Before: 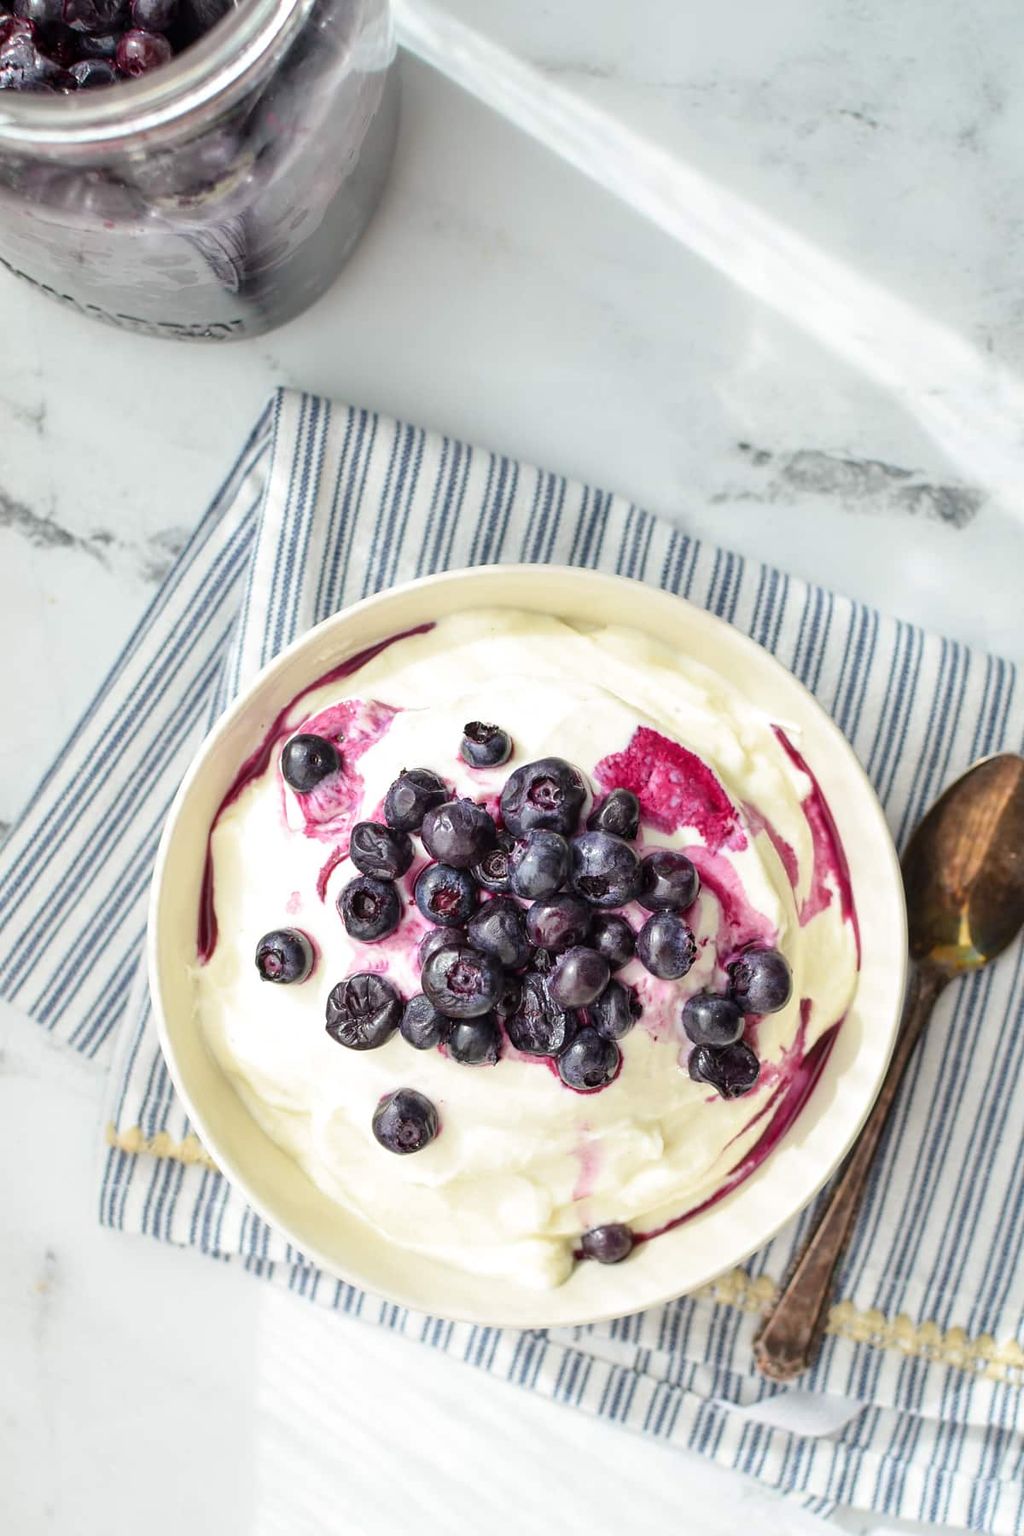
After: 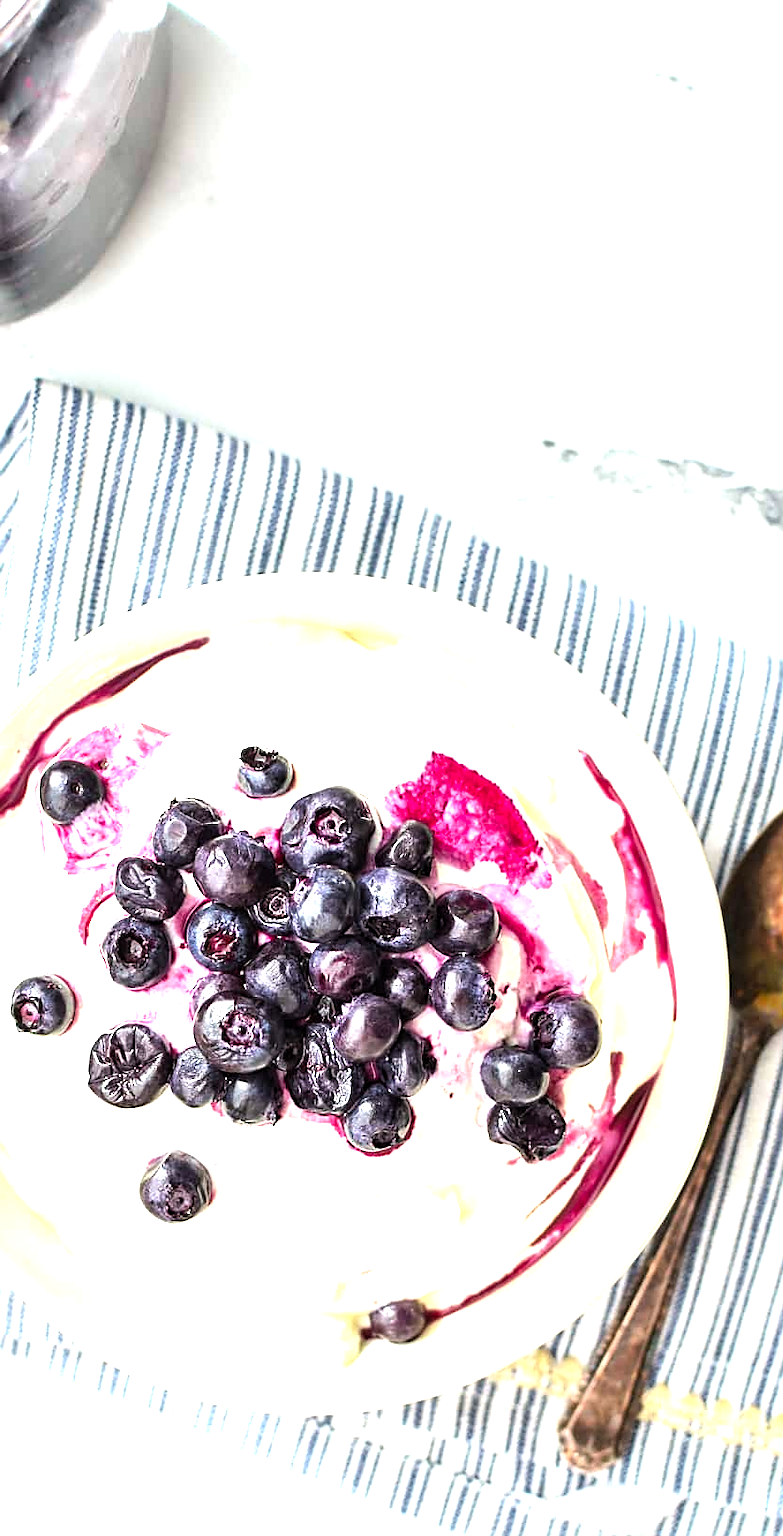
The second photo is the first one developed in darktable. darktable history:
color contrast: green-magenta contrast 1.1, blue-yellow contrast 1.1, unbound 0
exposure: black level correction 0, compensate exposure bias true, compensate highlight preservation false
levels: levels [0.012, 0.367, 0.697]
sharpen: on, module defaults
crop and rotate: left 24.034%, top 2.838%, right 6.406%, bottom 6.299%
